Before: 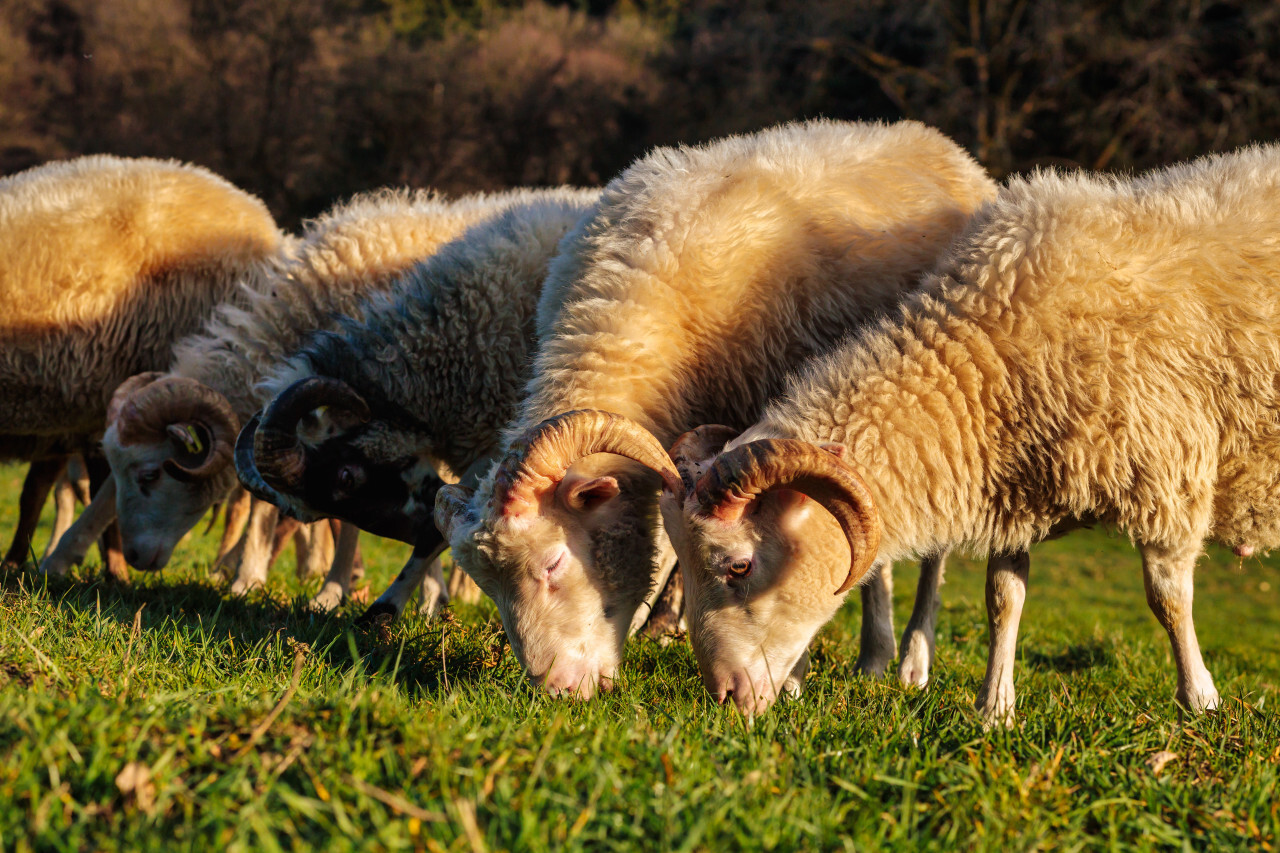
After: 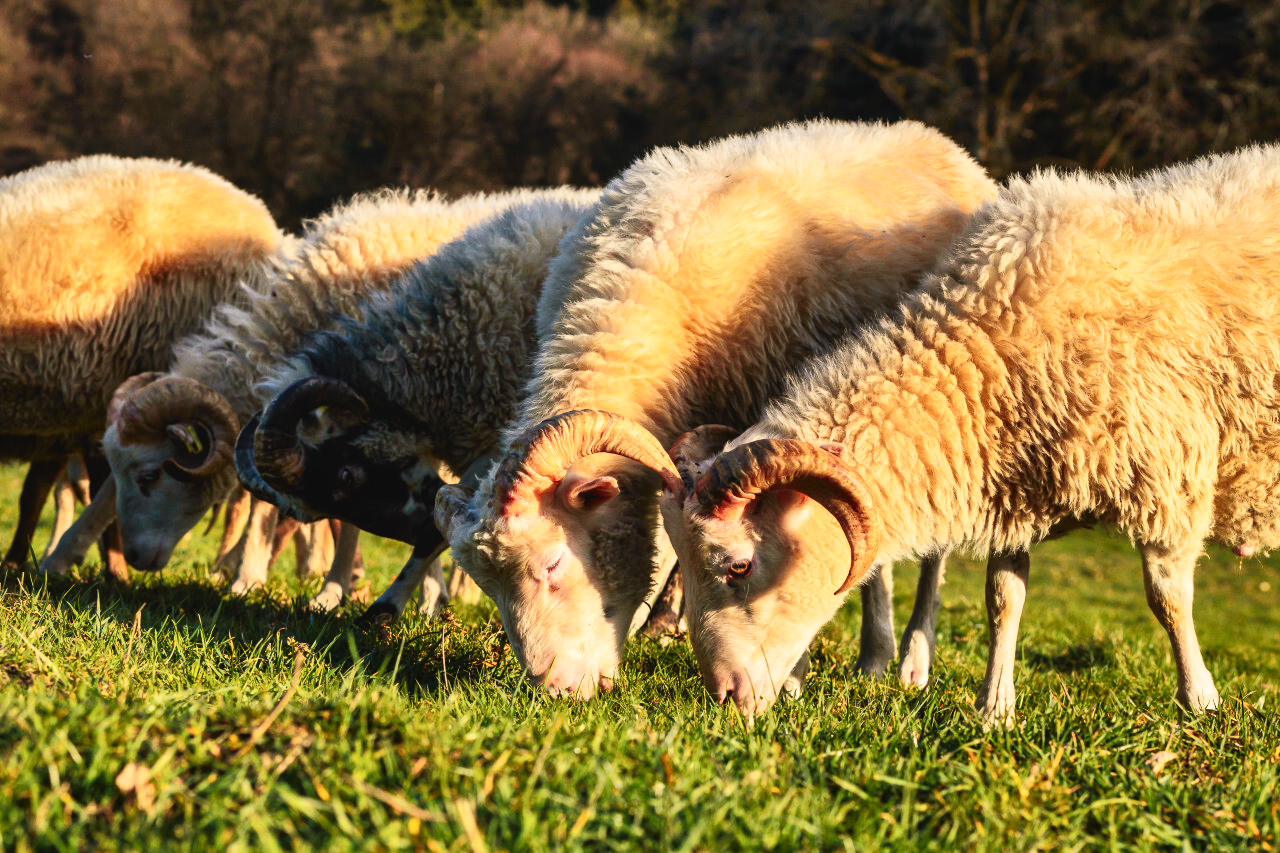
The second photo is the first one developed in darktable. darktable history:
tone curve: curves: ch0 [(0, 0.038) (0.193, 0.212) (0.461, 0.502) (0.629, 0.731) (0.838, 0.916) (1, 0.967)]; ch1 [(0, 0) (0.35, 0.356) (0.45, 0.453) (0.504, 0.503) (0.532, 0.524) (0.558, 0.559) (0.735, 0.762) (1, 1)]; ch2 [(0, 0) (0.281, 0.266) (0.456, 0.469) (0.5, 0.5) (0.533, 0.545) (0.606, 0.607) (0.646, 0.654) (1, 1)], color space Lab, independent channels, preserve colors none
white balance: emerald 1
exposure: black level correction 0.001, exposure 0.3 EV, compensate highlight preservation false
